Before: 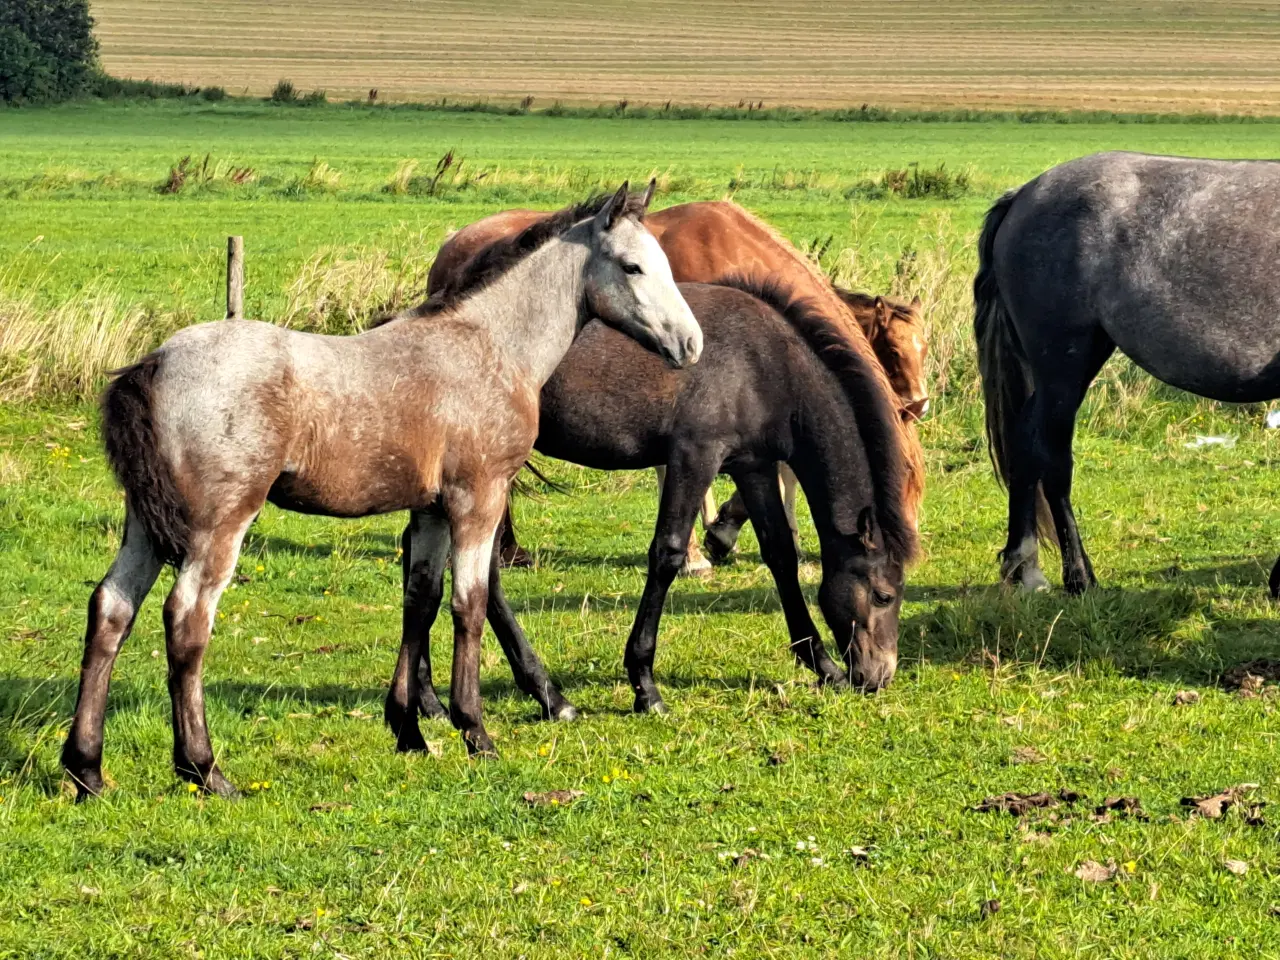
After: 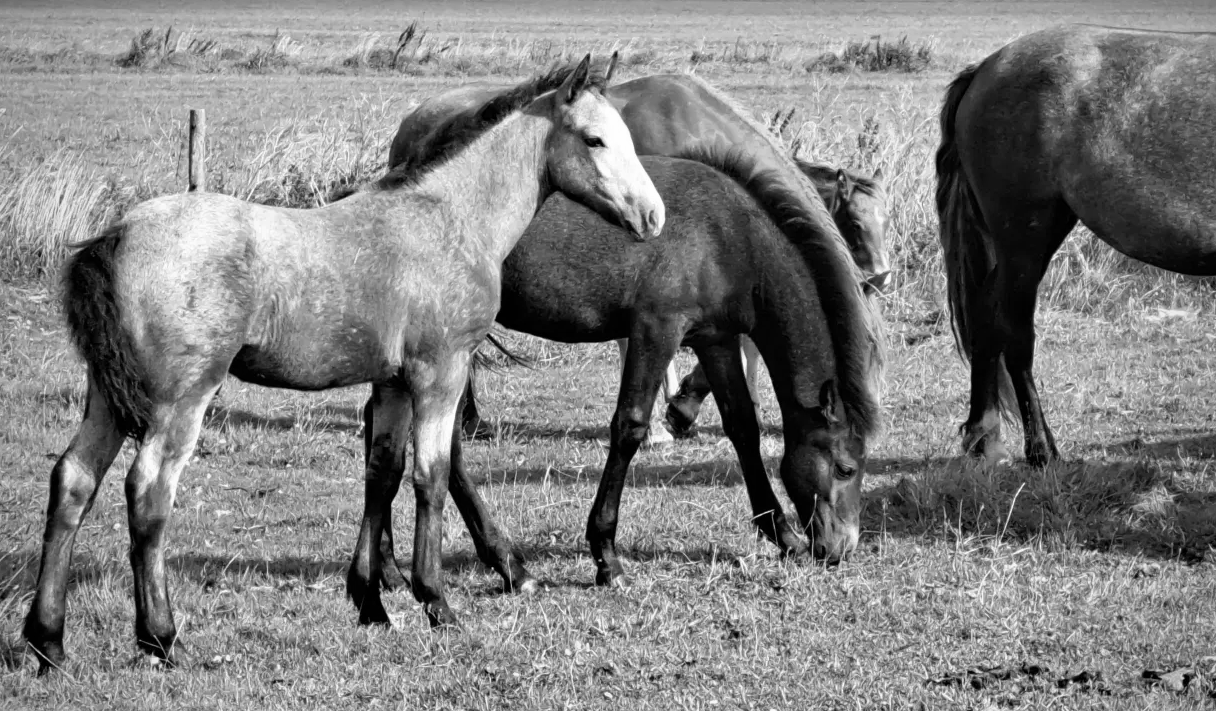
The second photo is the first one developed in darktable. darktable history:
crop and rotate: left 2.991%, top 13.302%, right 1.981%, bottom 12.636%
vignetting: on, module defaults
monochrome: on, module defaults
